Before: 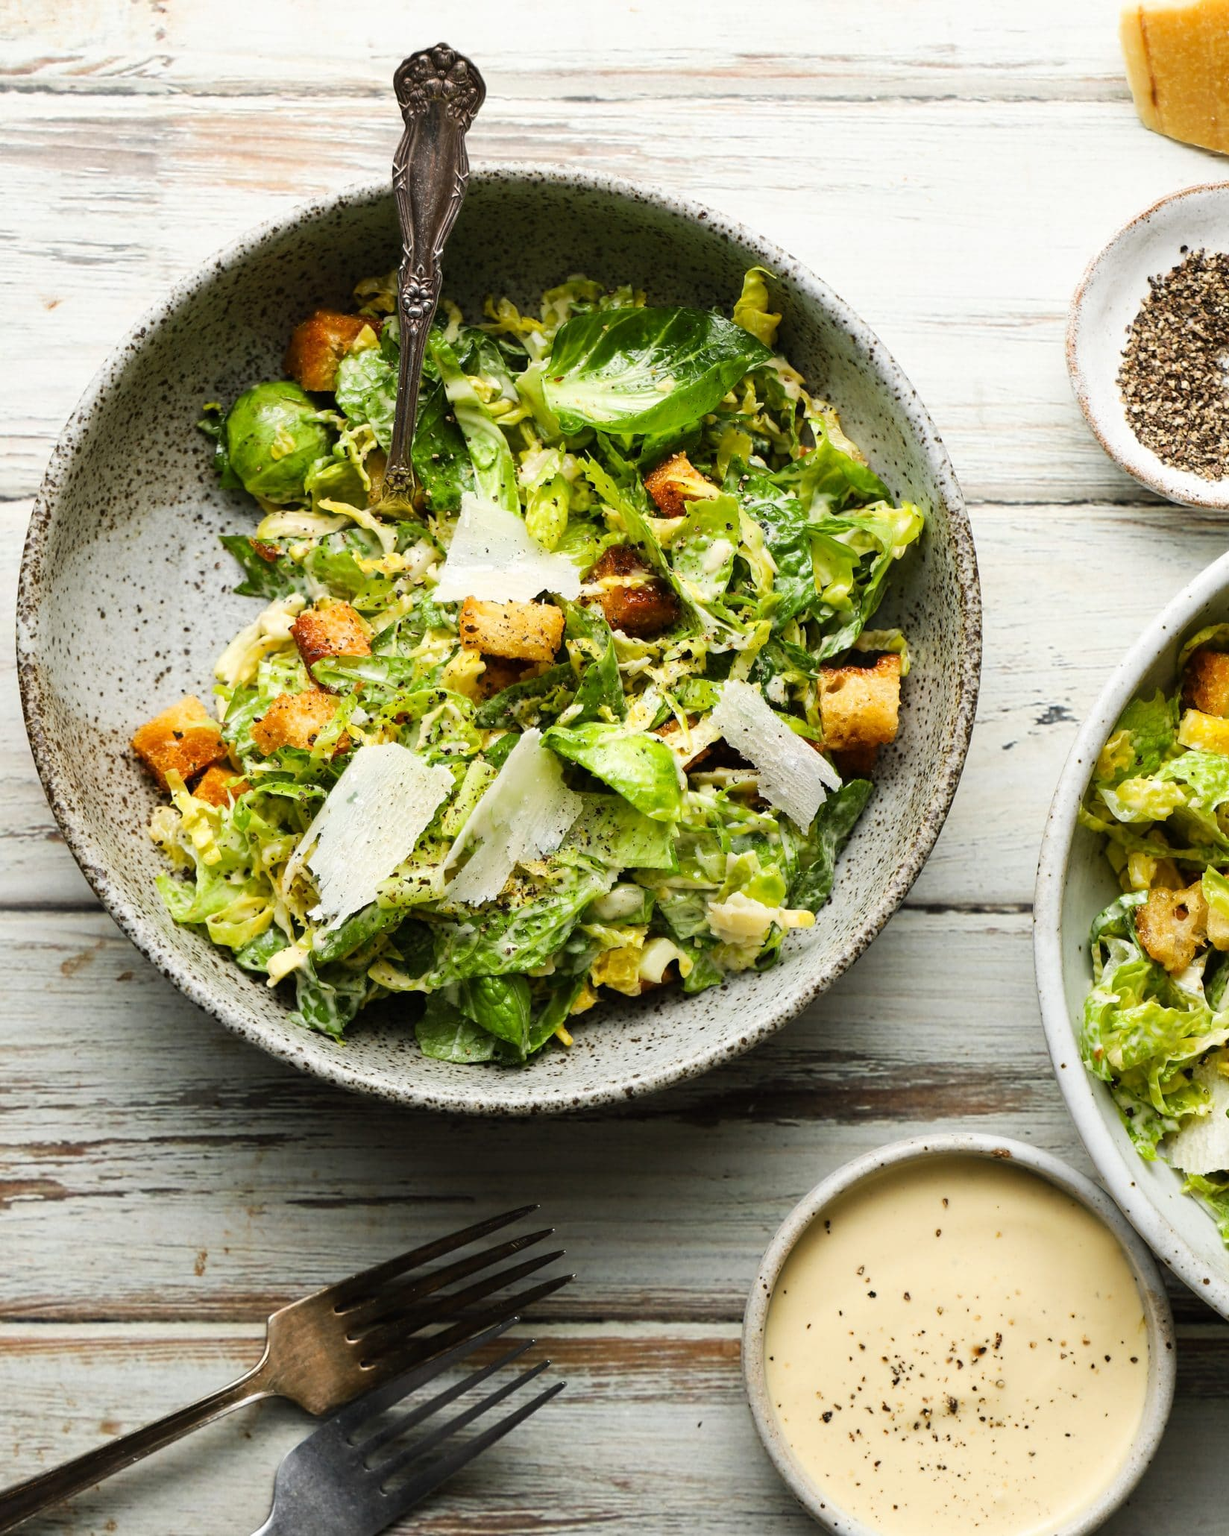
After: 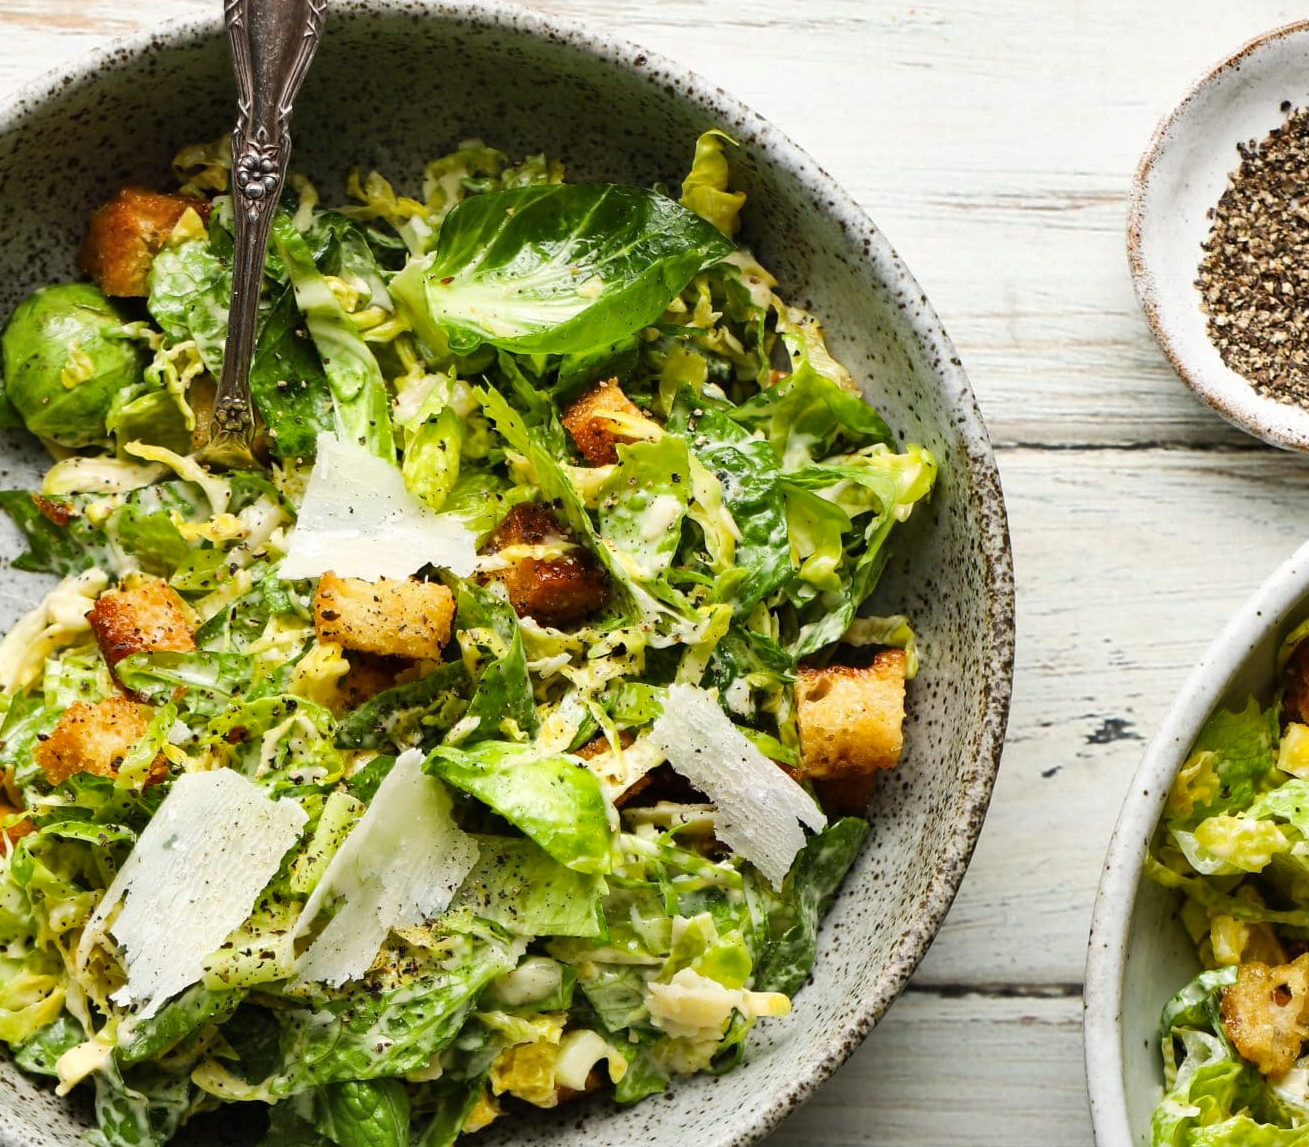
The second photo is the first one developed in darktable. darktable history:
crop: left 18.38%, top 11.092%, right 2.134%, bottom 33.217%
shadows and highlights: soften with gaussian
